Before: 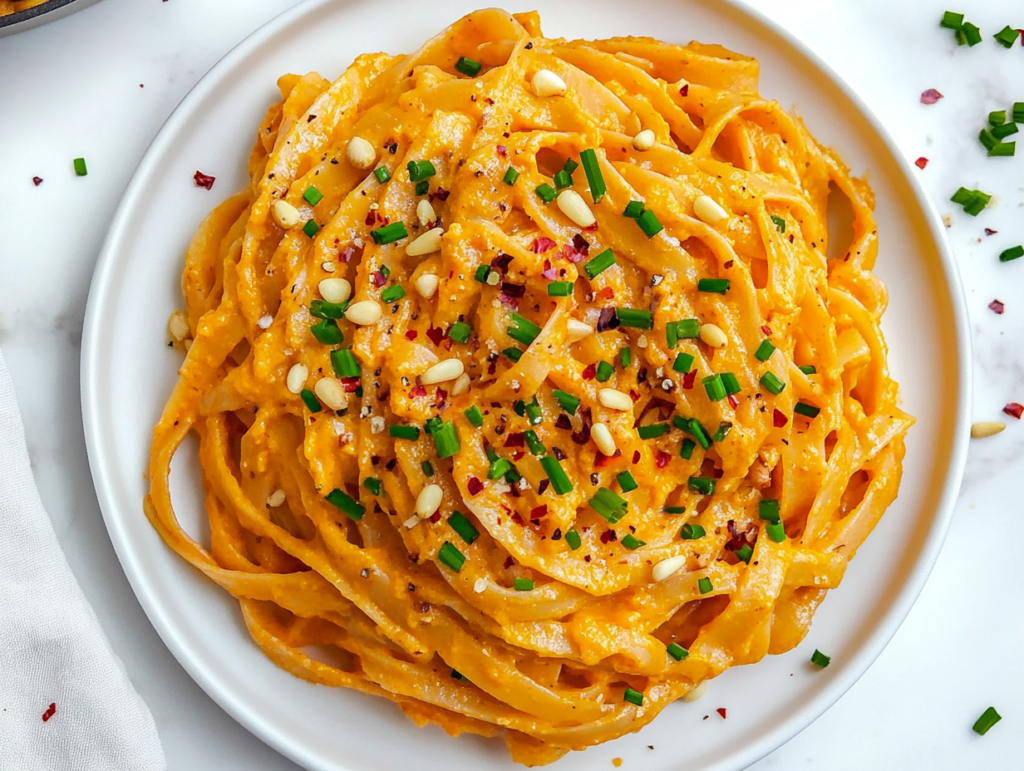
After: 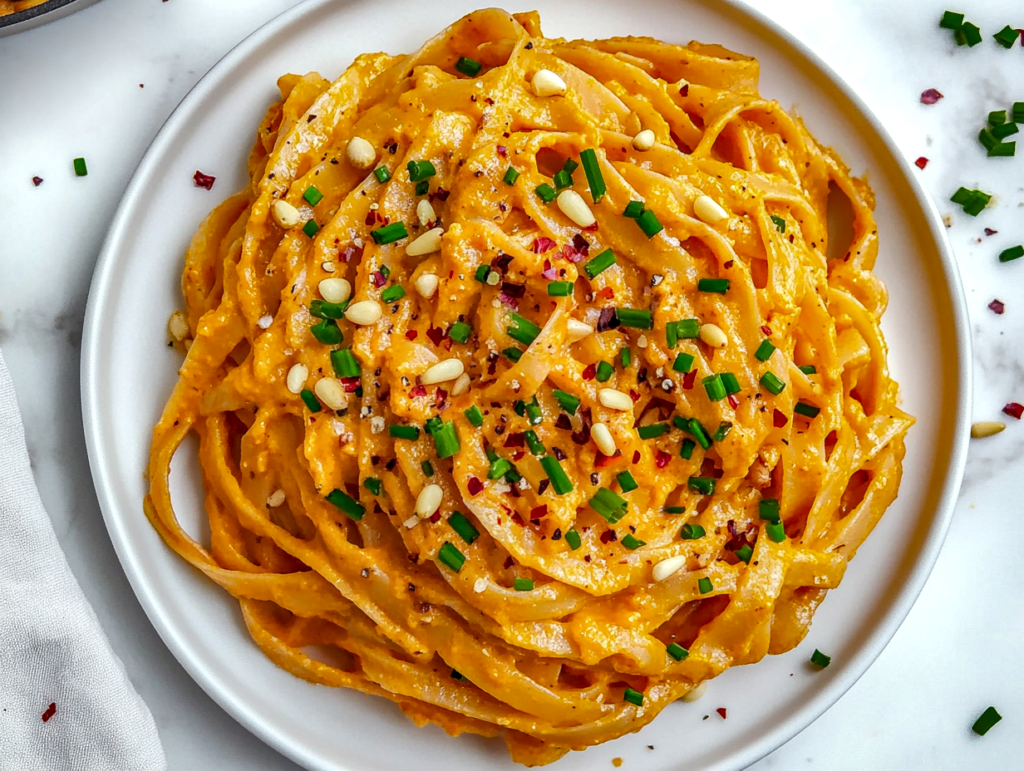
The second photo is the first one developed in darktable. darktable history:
shadows and highlights: shadows 5, soften with gaussian
local contrast: on, module defaults
